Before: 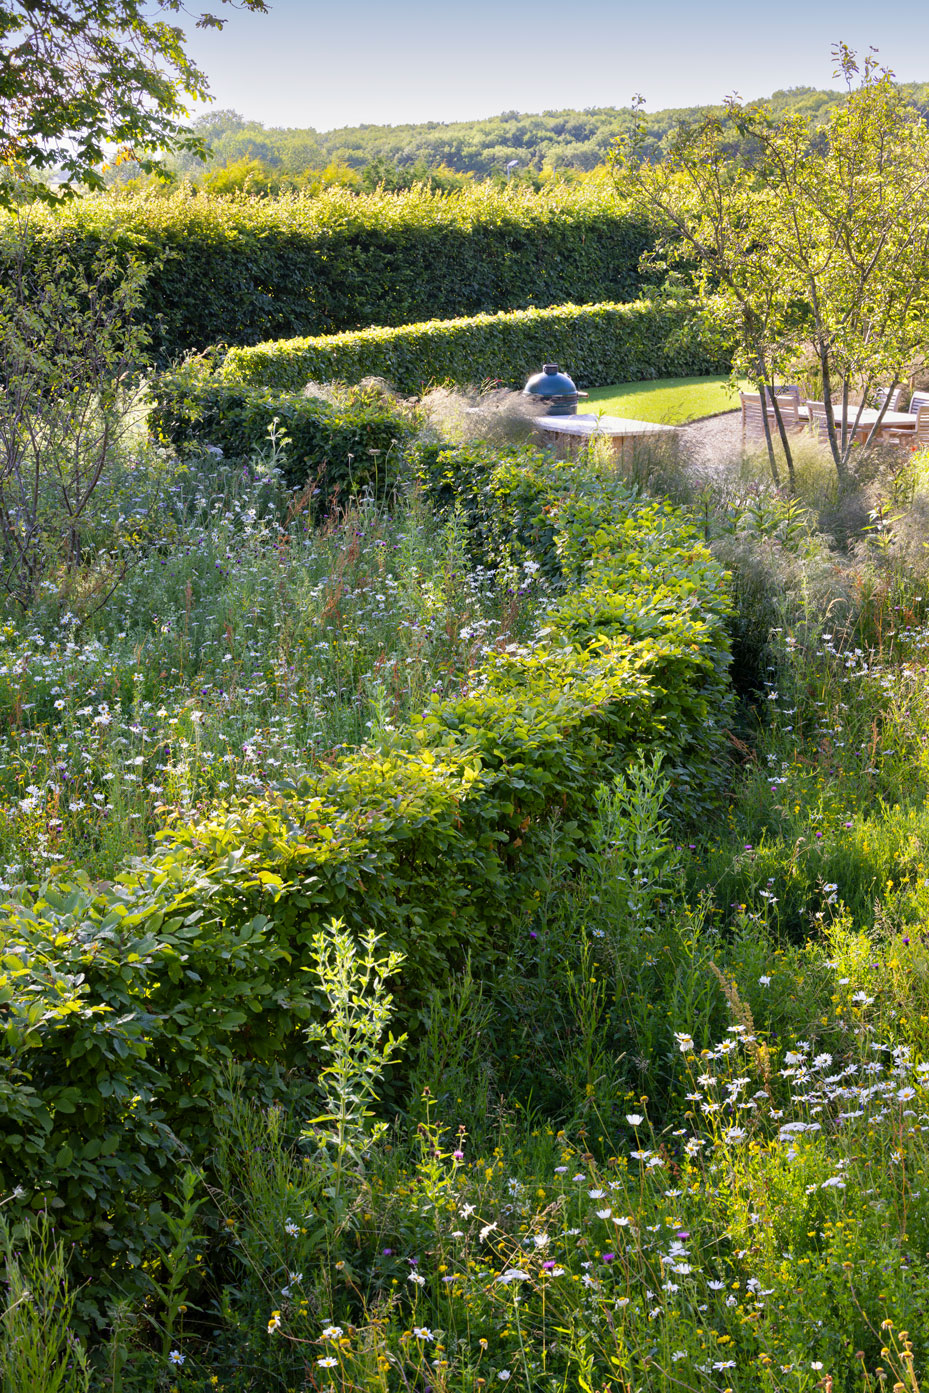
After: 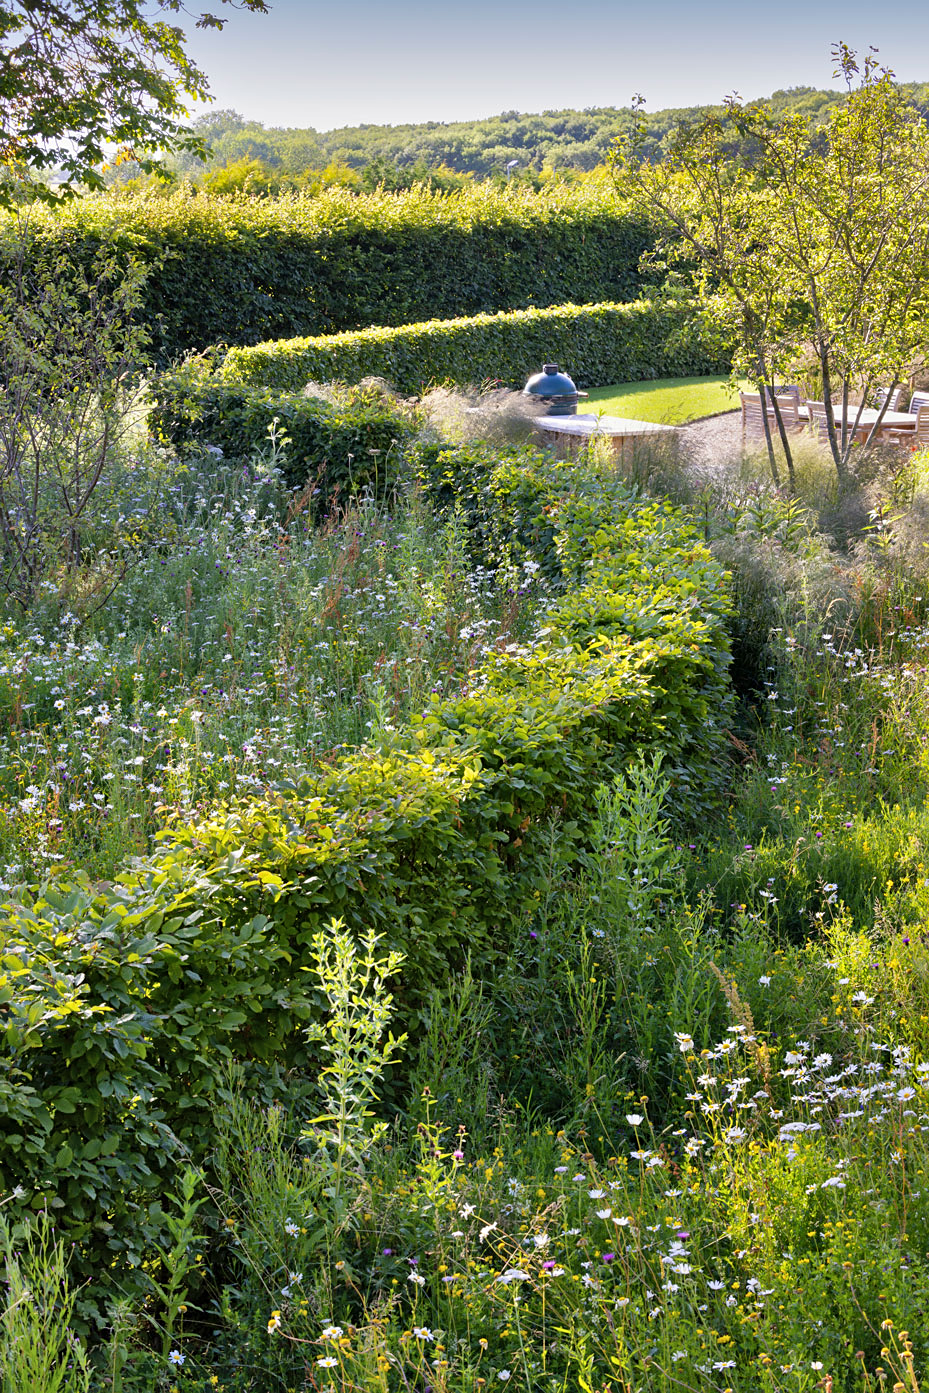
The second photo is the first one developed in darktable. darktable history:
sharpen: amount 0.2
shadows and highlights: shadows 60, soften with gaussian
